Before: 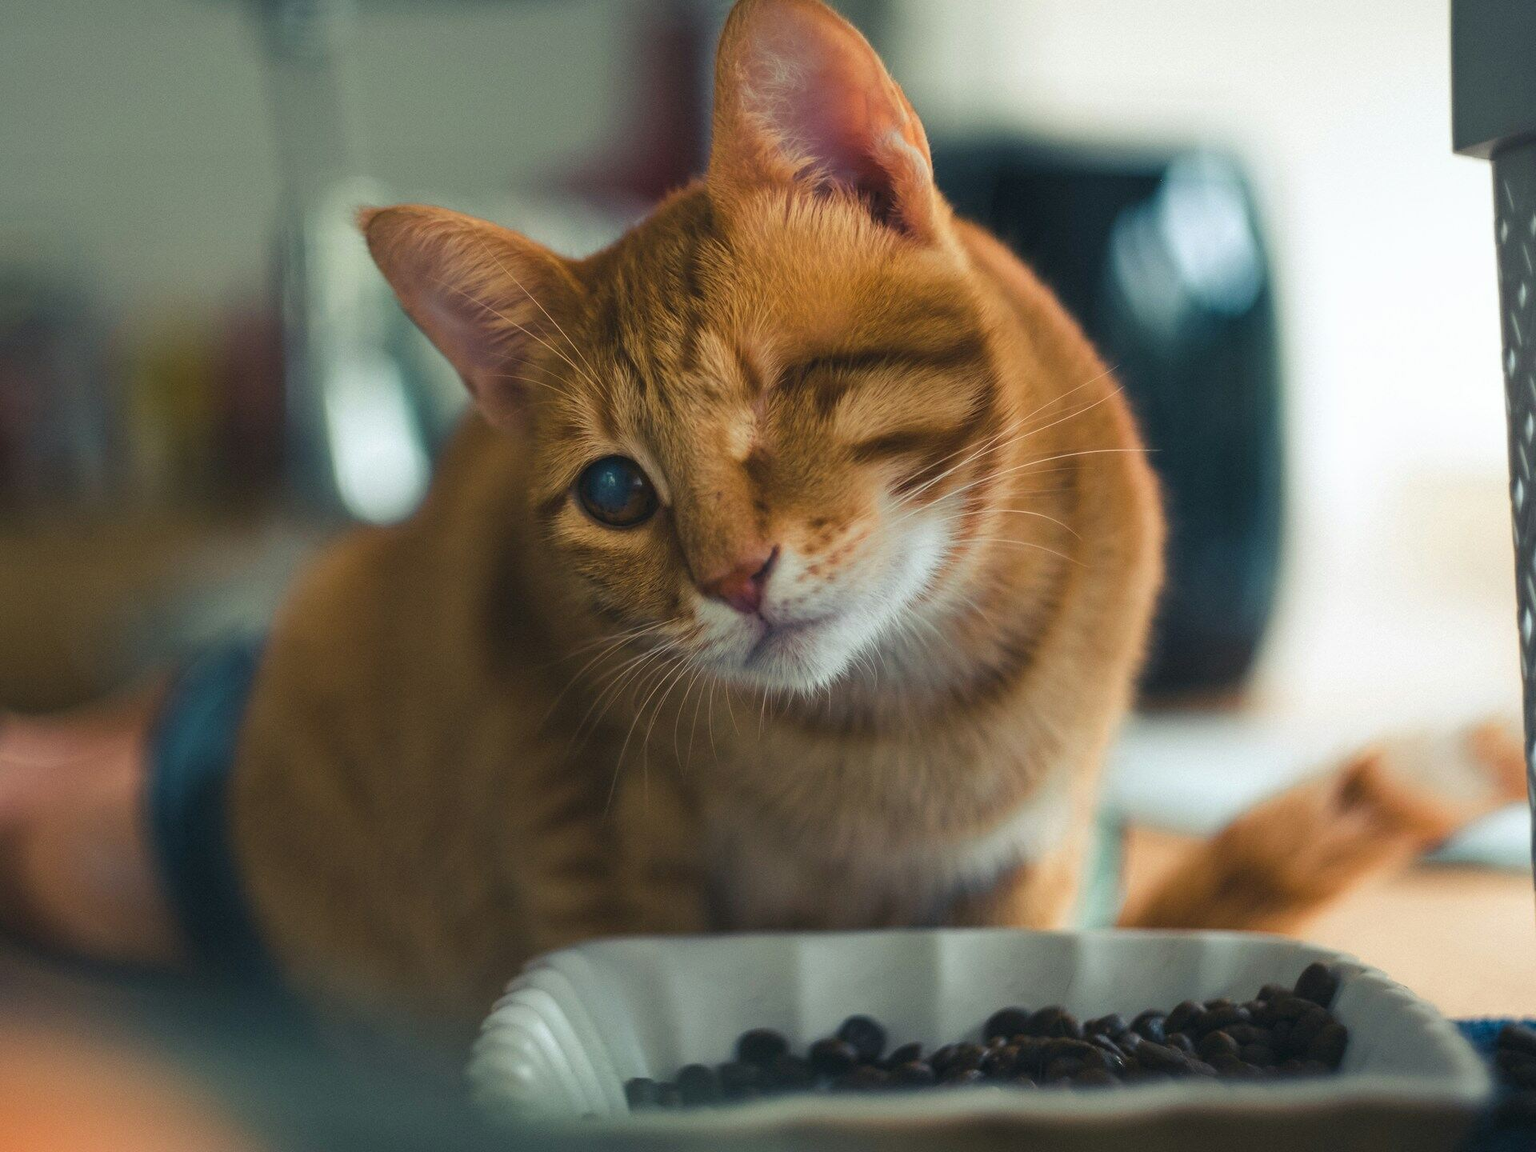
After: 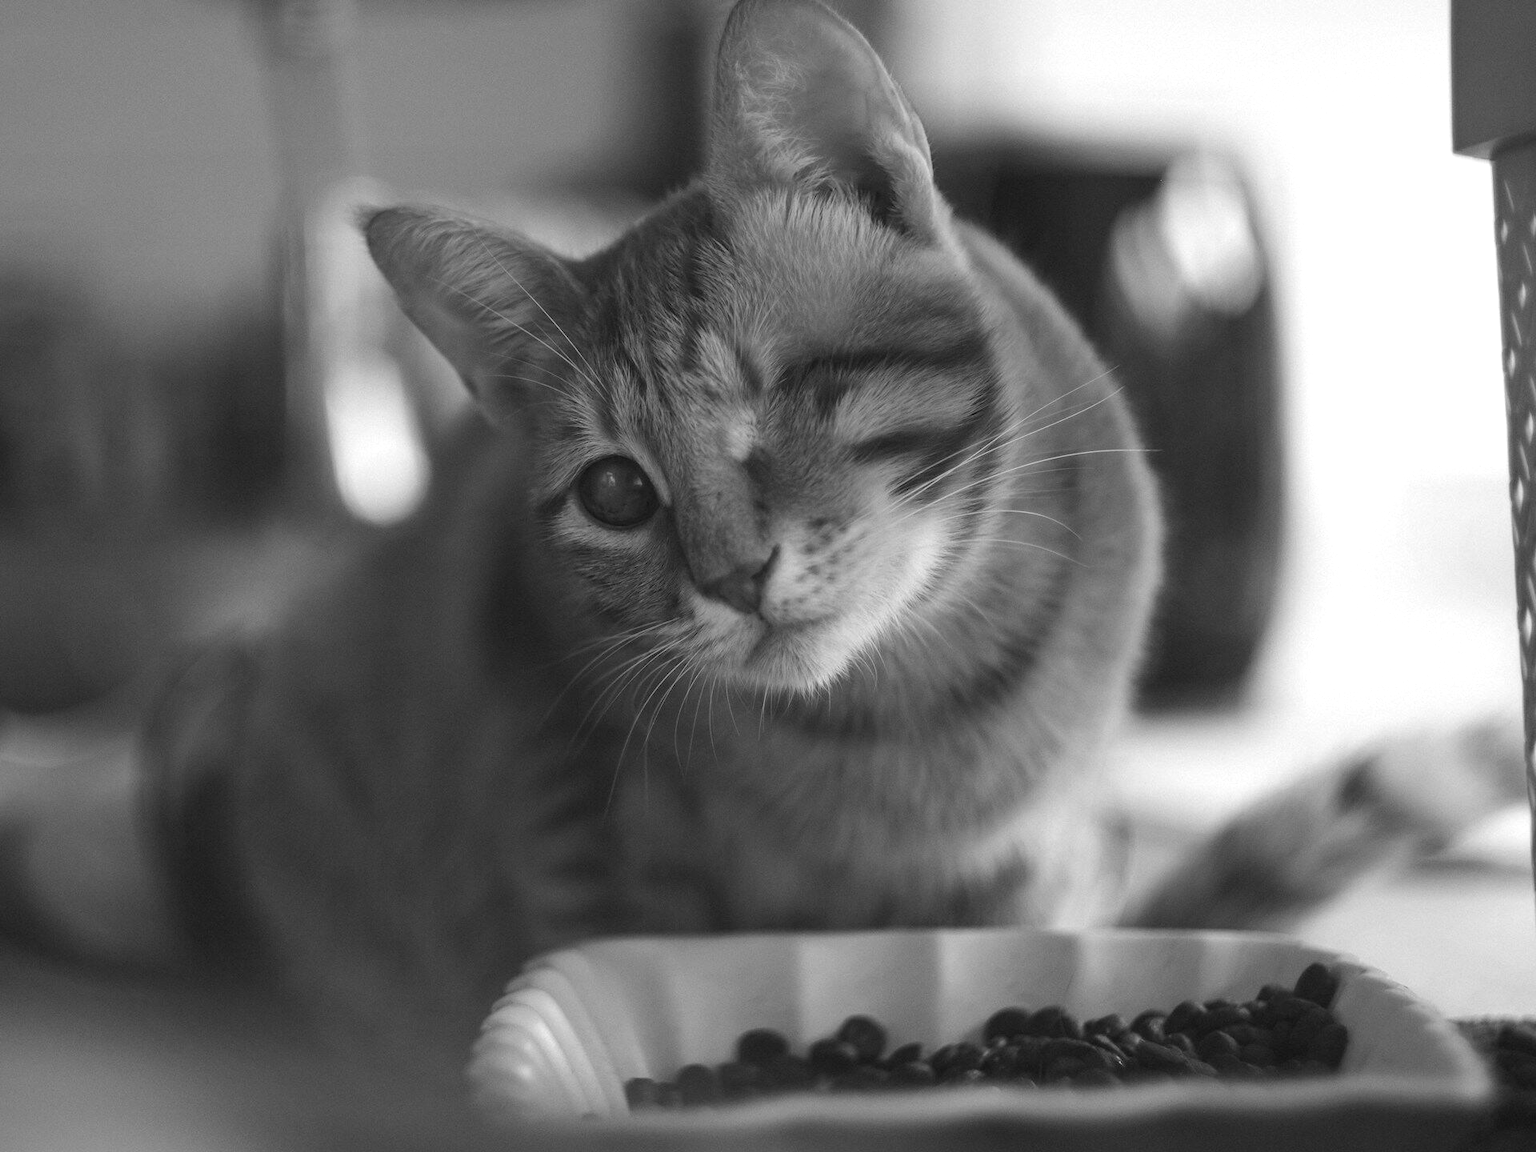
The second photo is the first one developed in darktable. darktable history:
levels: levels [0, 0.474, 0.947]
color calibration: output gray [0.18, 0.41, 0.41, 0], illuminant as shot in camera, x 0.362, y 0.385, temperature 4536.27 K
